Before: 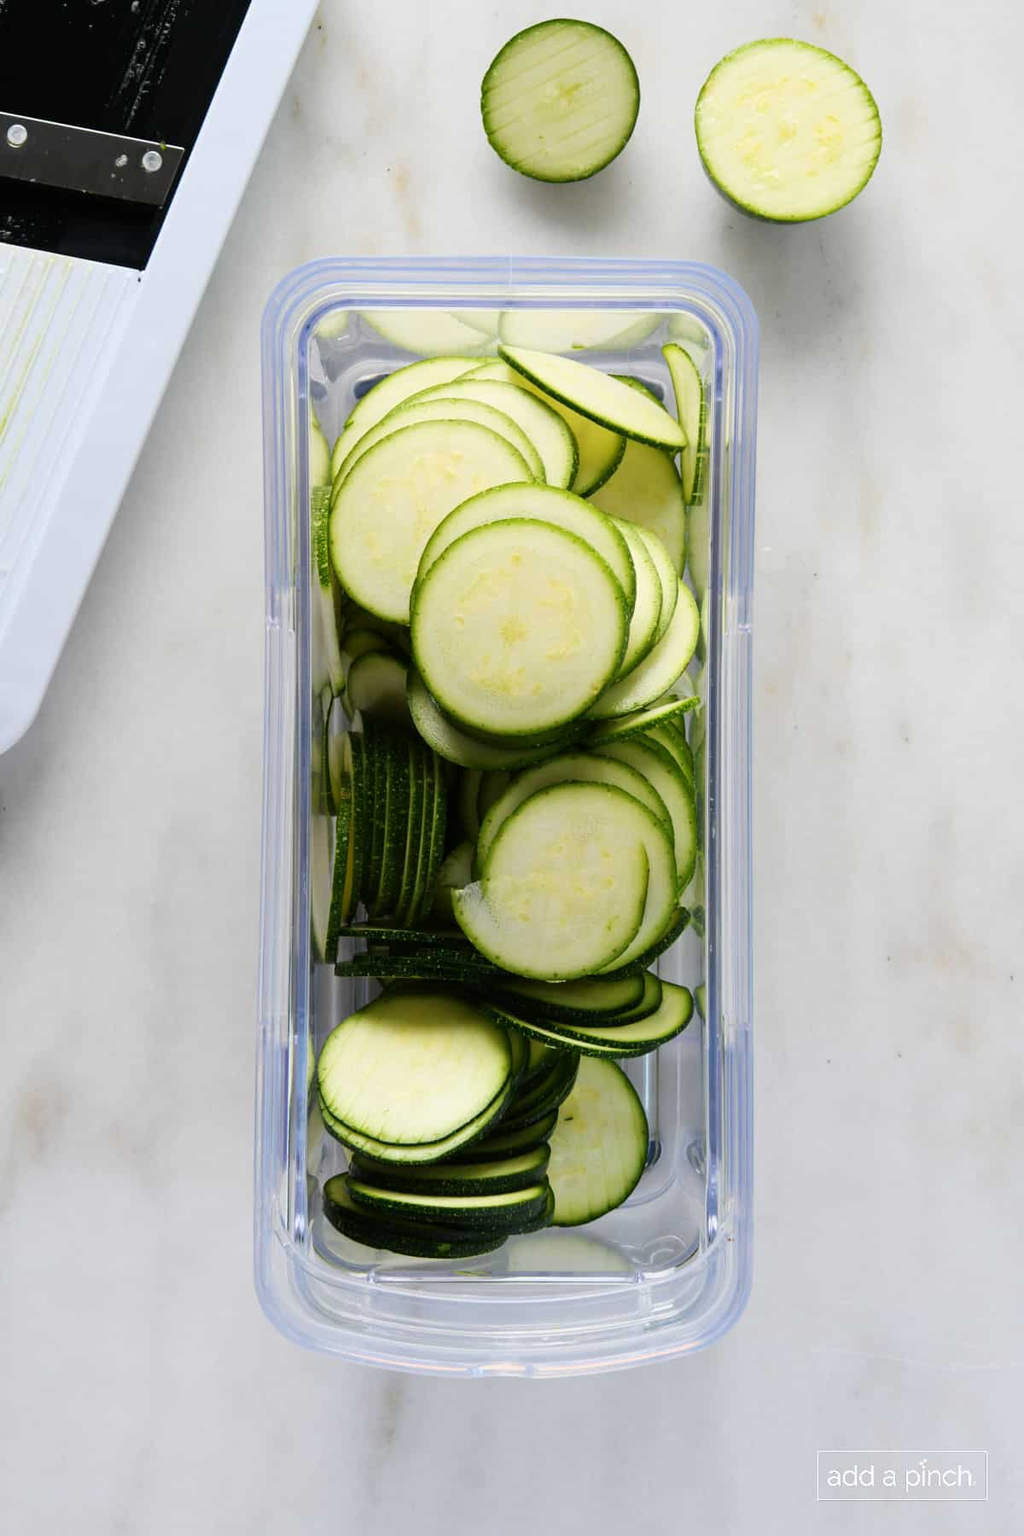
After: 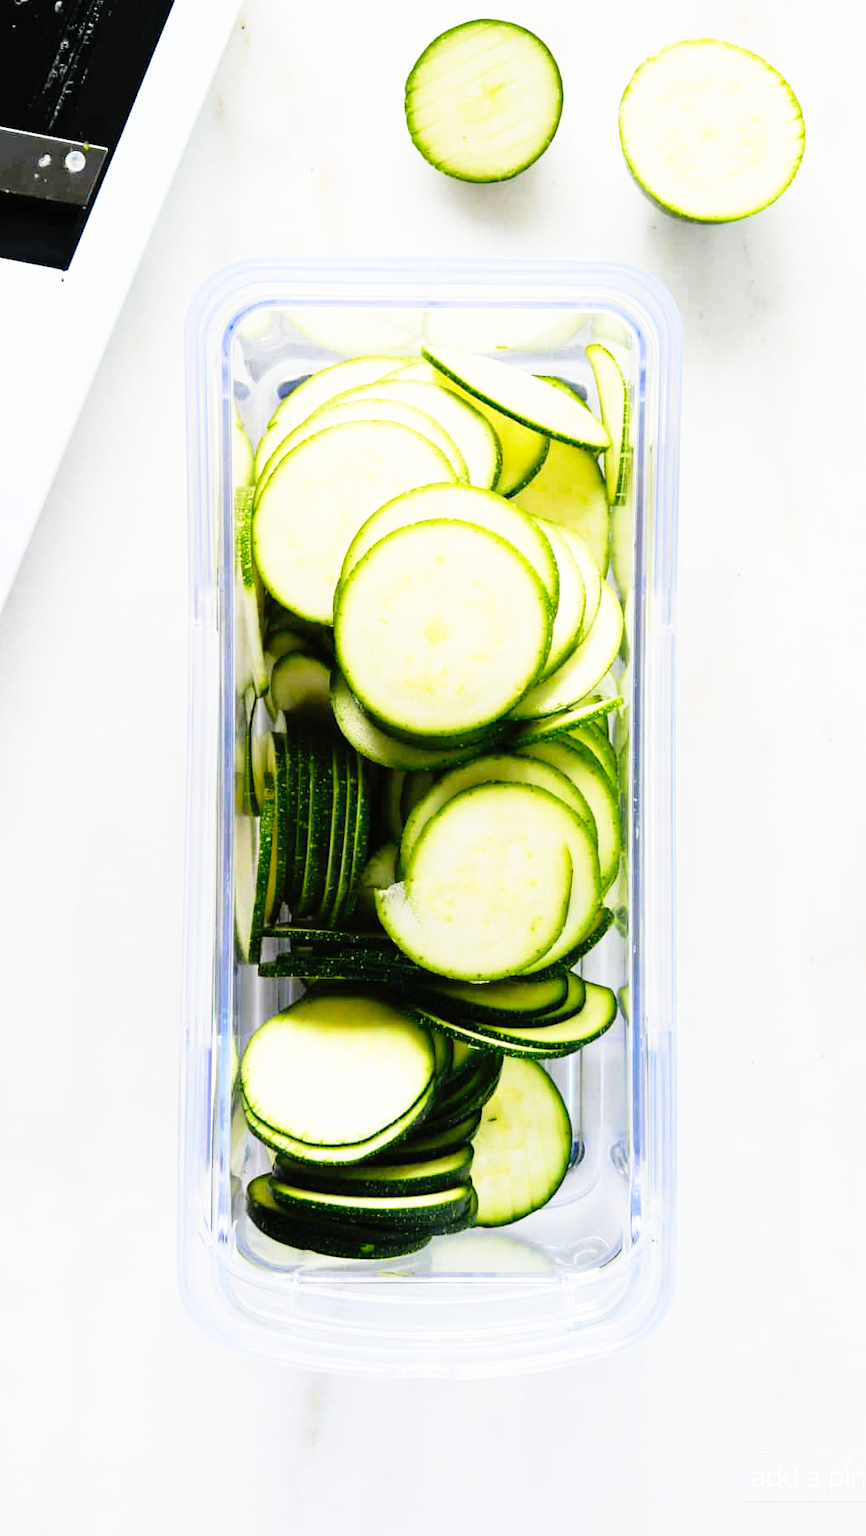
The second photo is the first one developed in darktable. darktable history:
contrast brightness saturation: contrast 0.028, brightness 0.063, saturation 0.127
crop: left 7.573%, right 7.814%
base curve: curves: ch0 [(0, 0) (0.012, 0.01) (0.073, 0.168) (0.31, 0.711) (0.645, 0.957) (1, 1)], preserve colors none
